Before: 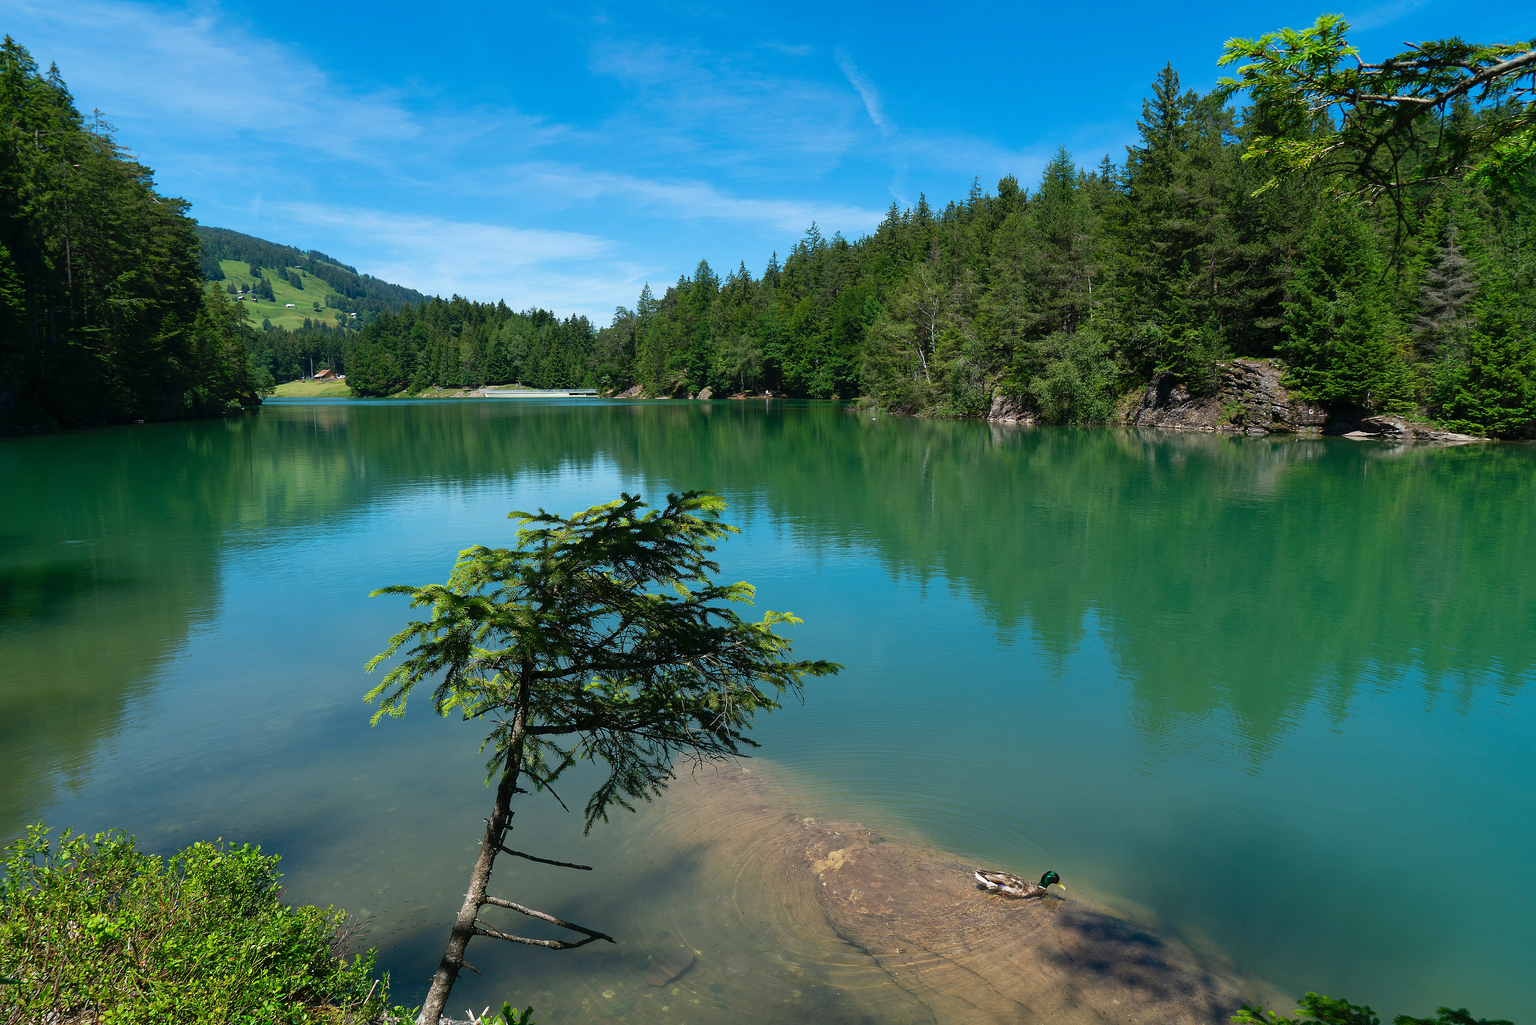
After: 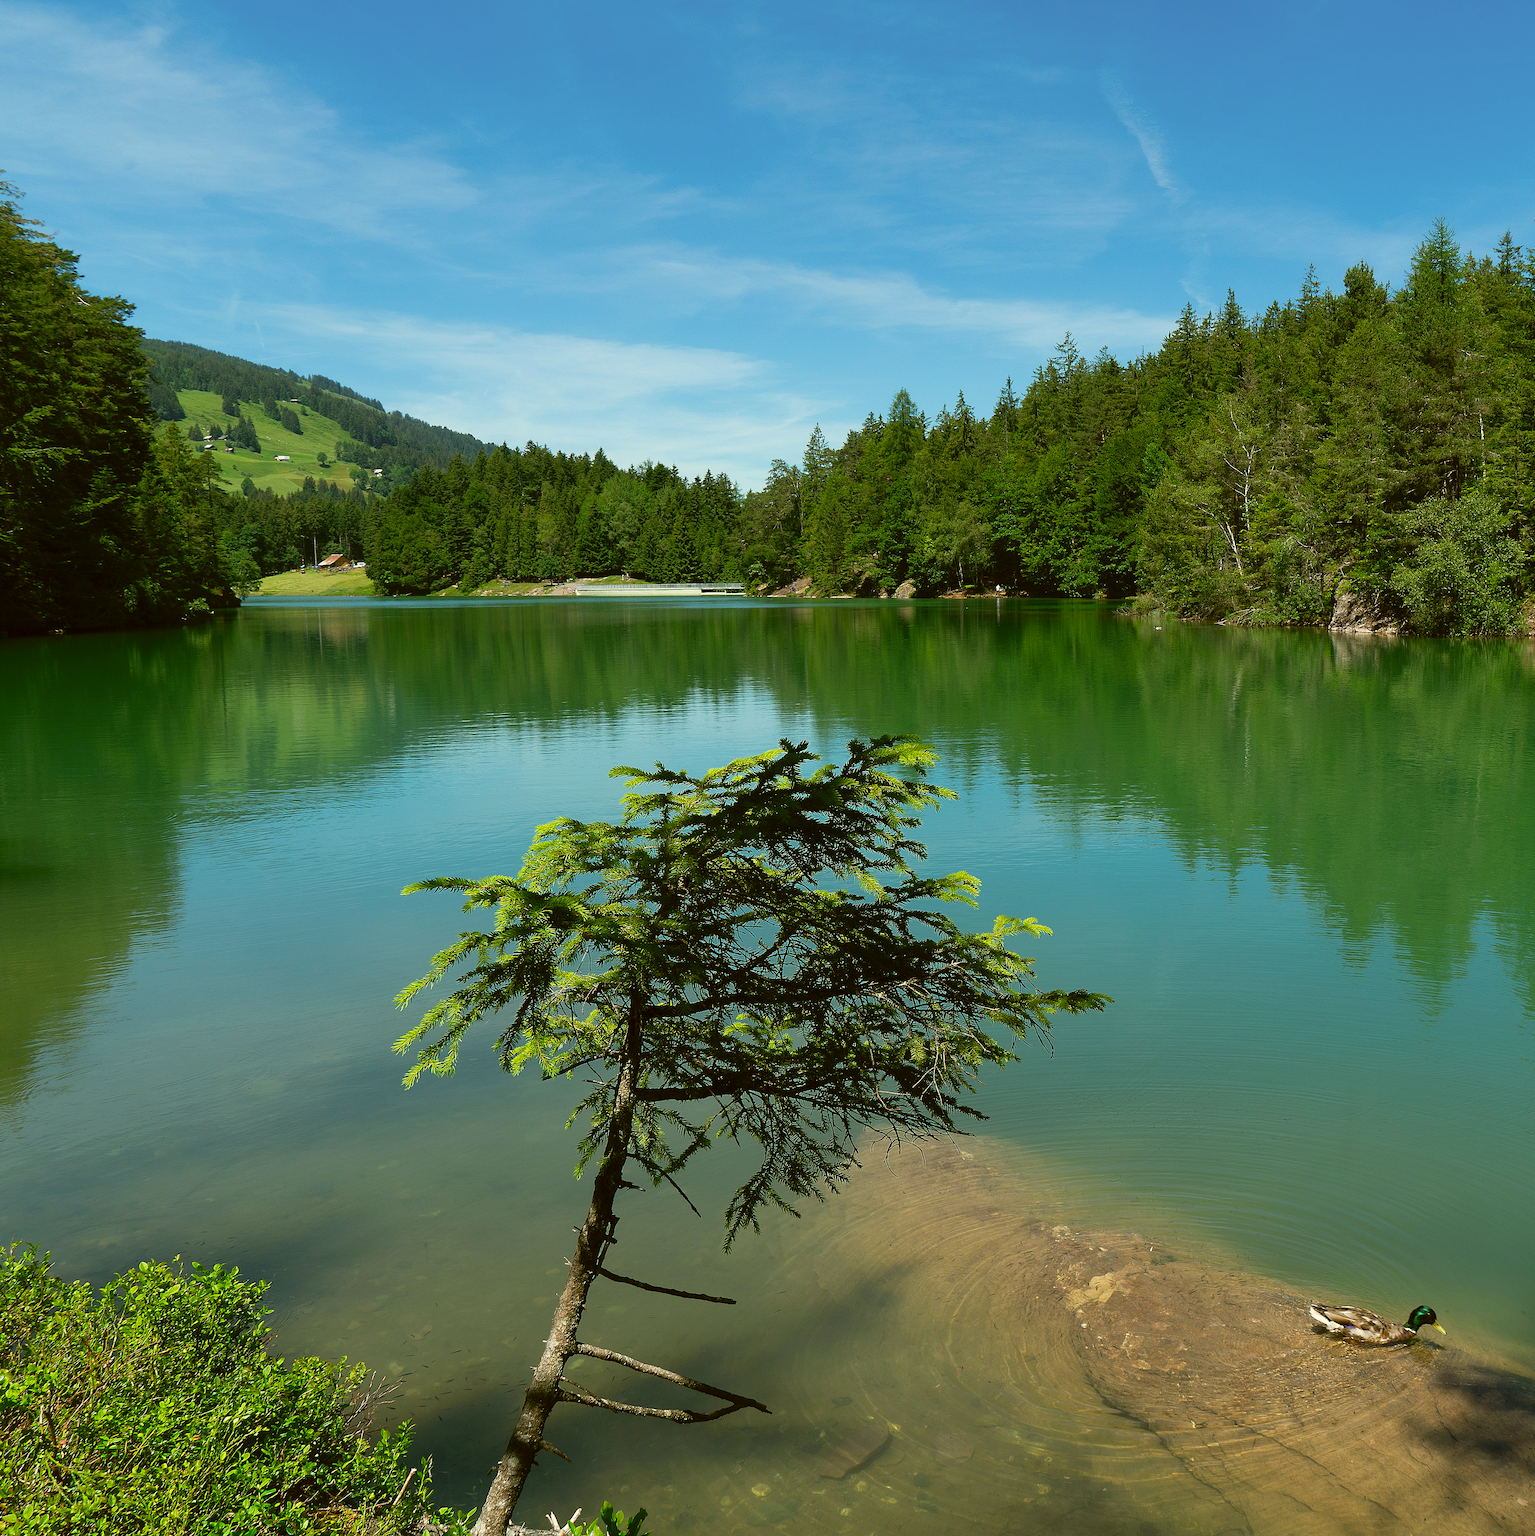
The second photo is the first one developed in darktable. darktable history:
crop and rotate: left 6.617%, right 26.717%
color correction: highlights a* -1.43, highlights b* 10.12, shadows a* 0.395, shadows b* 19.35
